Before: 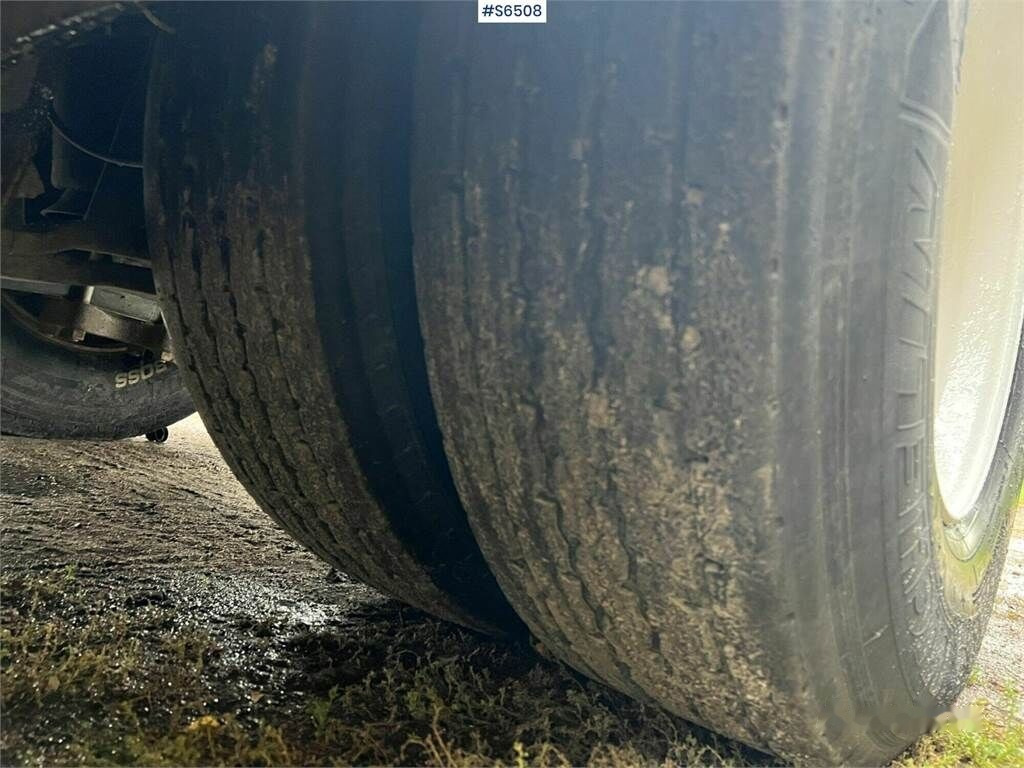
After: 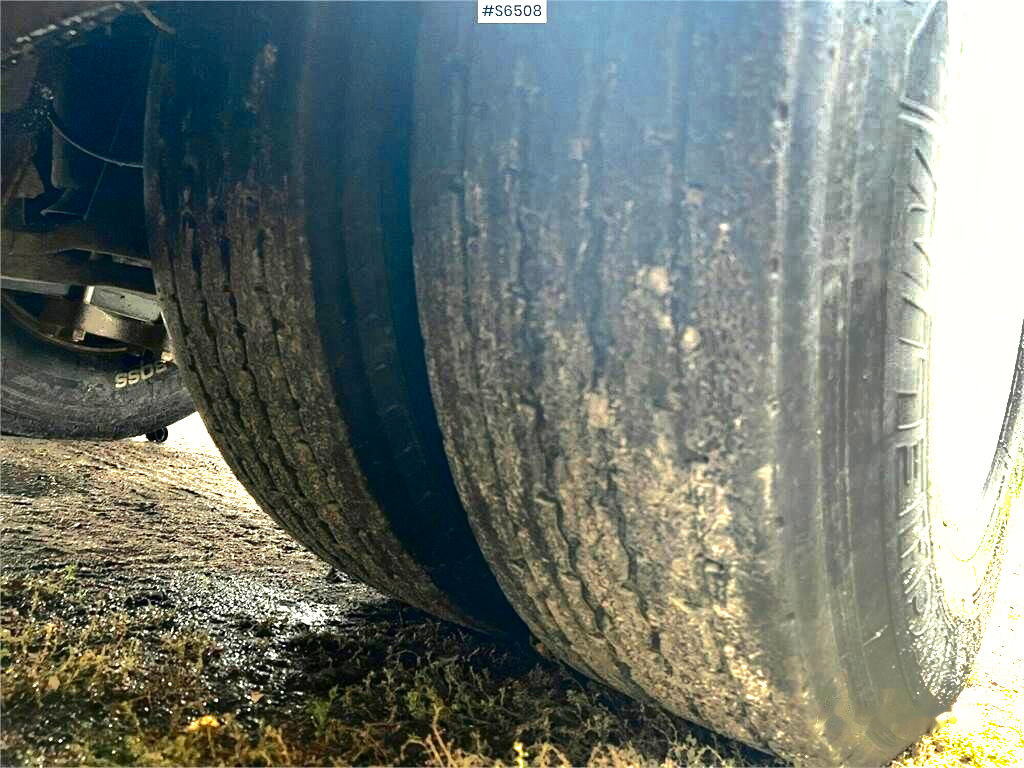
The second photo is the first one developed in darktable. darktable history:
exposure: black level correction 0, exposure 1.2 EV, compensate exposure bias true, compensate highlight preservation false
contrast brightness saturation: contrast 0.21, brightness -0.114, saturation 0.207
shadows and highlights: shadows 37.89, highlights -74.53
color zones: curves: ch0 [(0.018, 0.548) (0.197, 0.654) (0.425, 0.447) (0.605, 0.658) (0.732, 0.579)]; ch1 [(0.105, 0.531) (0.224, 0.531) (0.386, 0.39) (0.618, 0.456) (0.732, 0.456) (0.956, 0.421)]; ch2 [(0.039, 0.583) (0.215, 0.465) (0.399, 0.544) (0.465, 0.548) (0.614, 0.447) (0.724, 0.43) (0.882, 0.623) (0.956, 0.632)]
